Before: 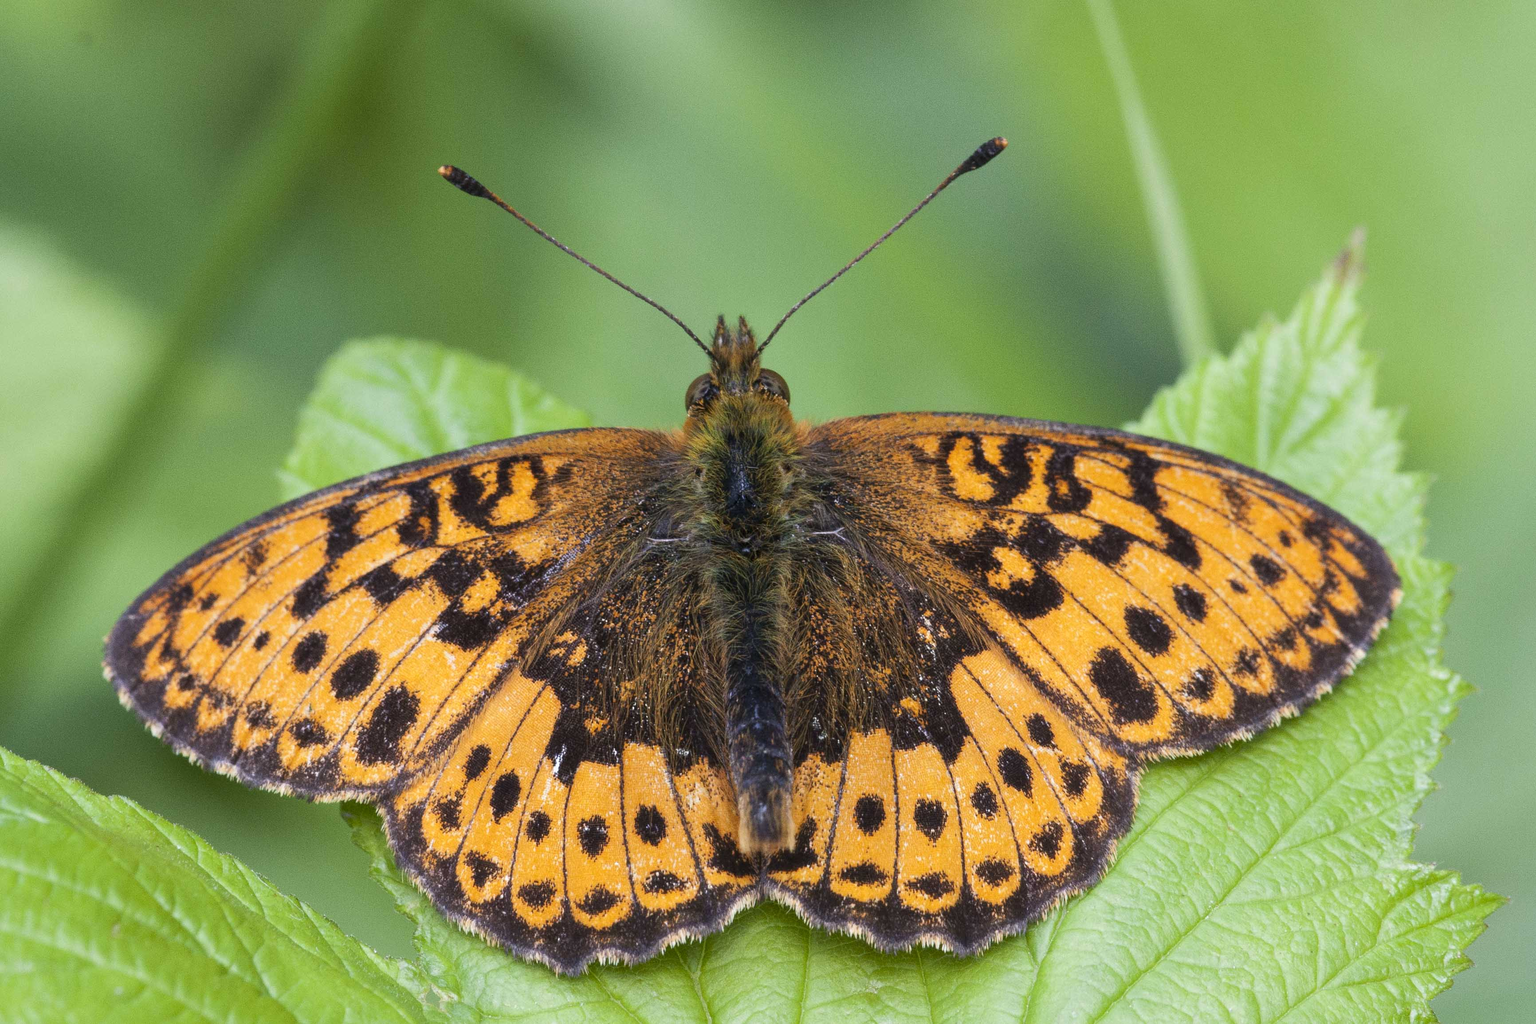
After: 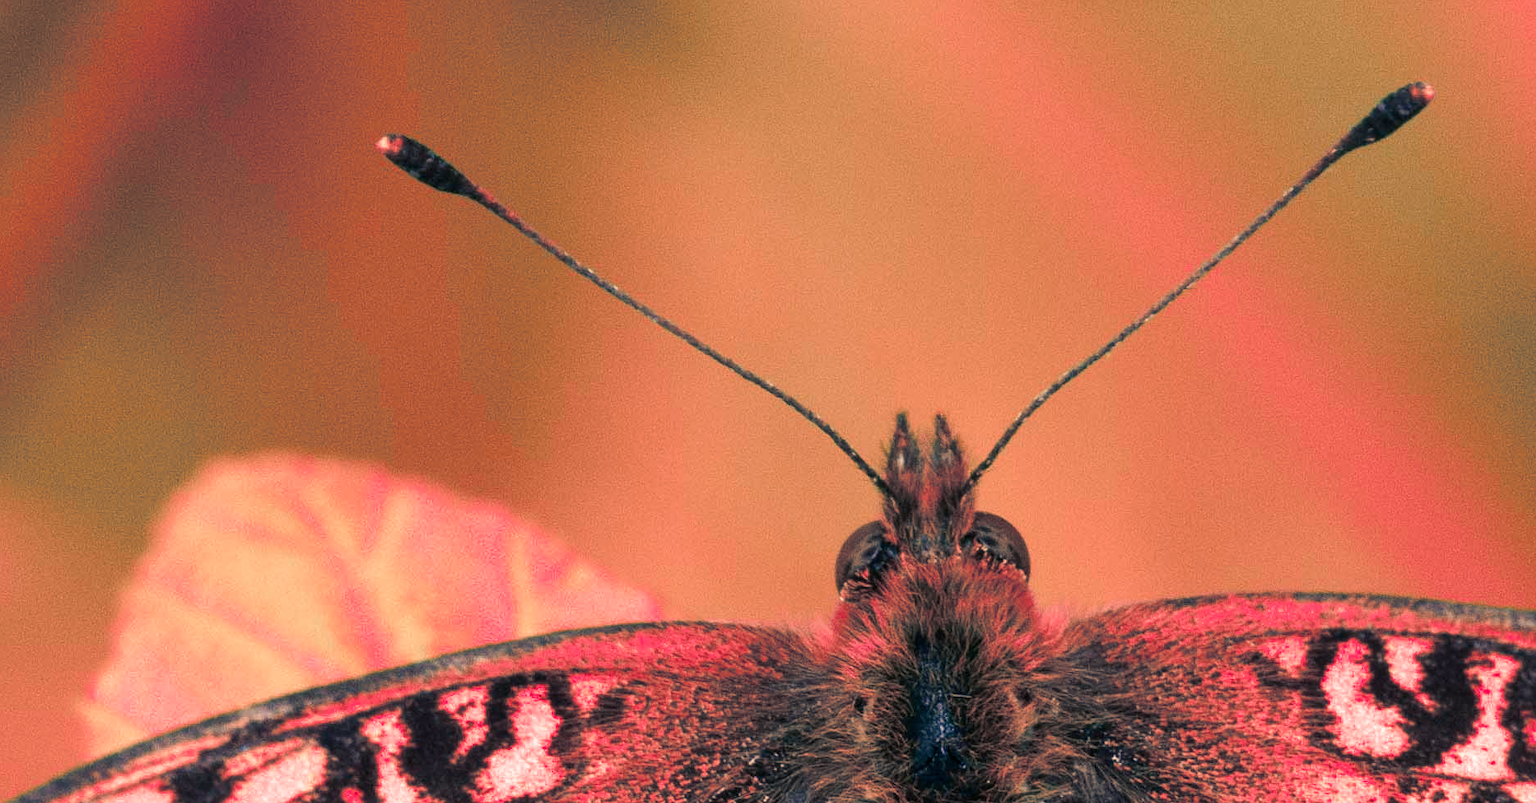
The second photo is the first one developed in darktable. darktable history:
split-toning: shadows › hue 216°, shadows › saturation 1, highlights › hue 57.6°, balance -33.4
velvia: on, module defaults
color zones: curves: ch2 [(0, 0.488) (0.143, 0.417) (0.286, 0.212) (0.429, 0.179) (0.571, 0.154) (0.714, 0.415) (0.857, 0.495) (1, 0.488)]
color correction: highlights a* 2.72, highlights b* 22.8
crop: left 15.306%, top 9.065%, right 30.789%, bottom 48.638%
